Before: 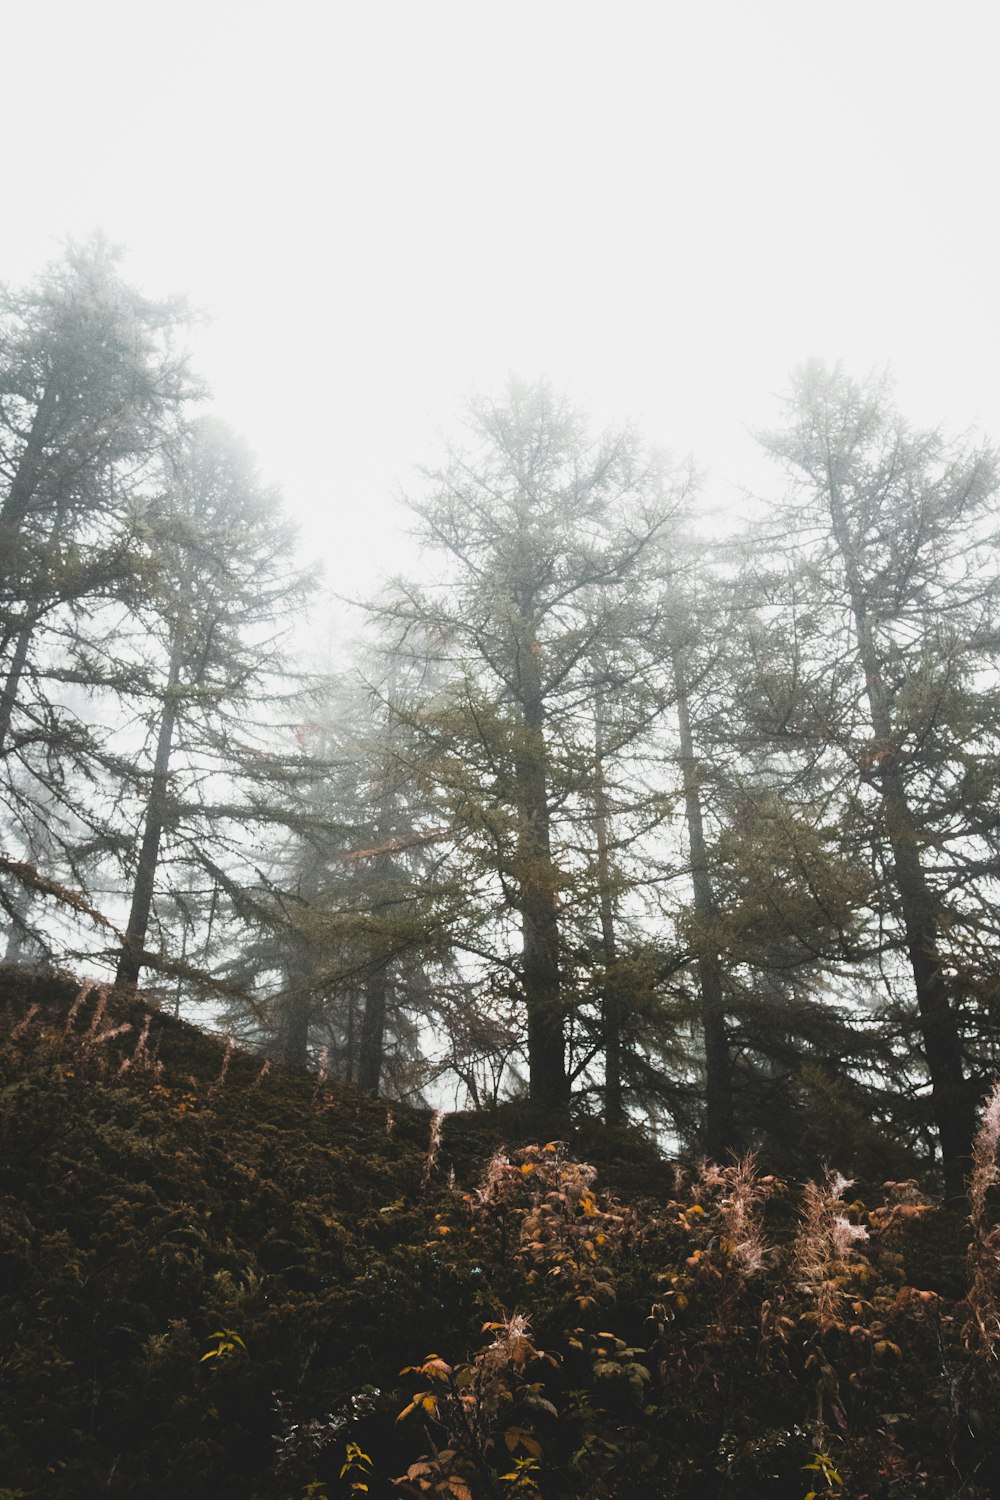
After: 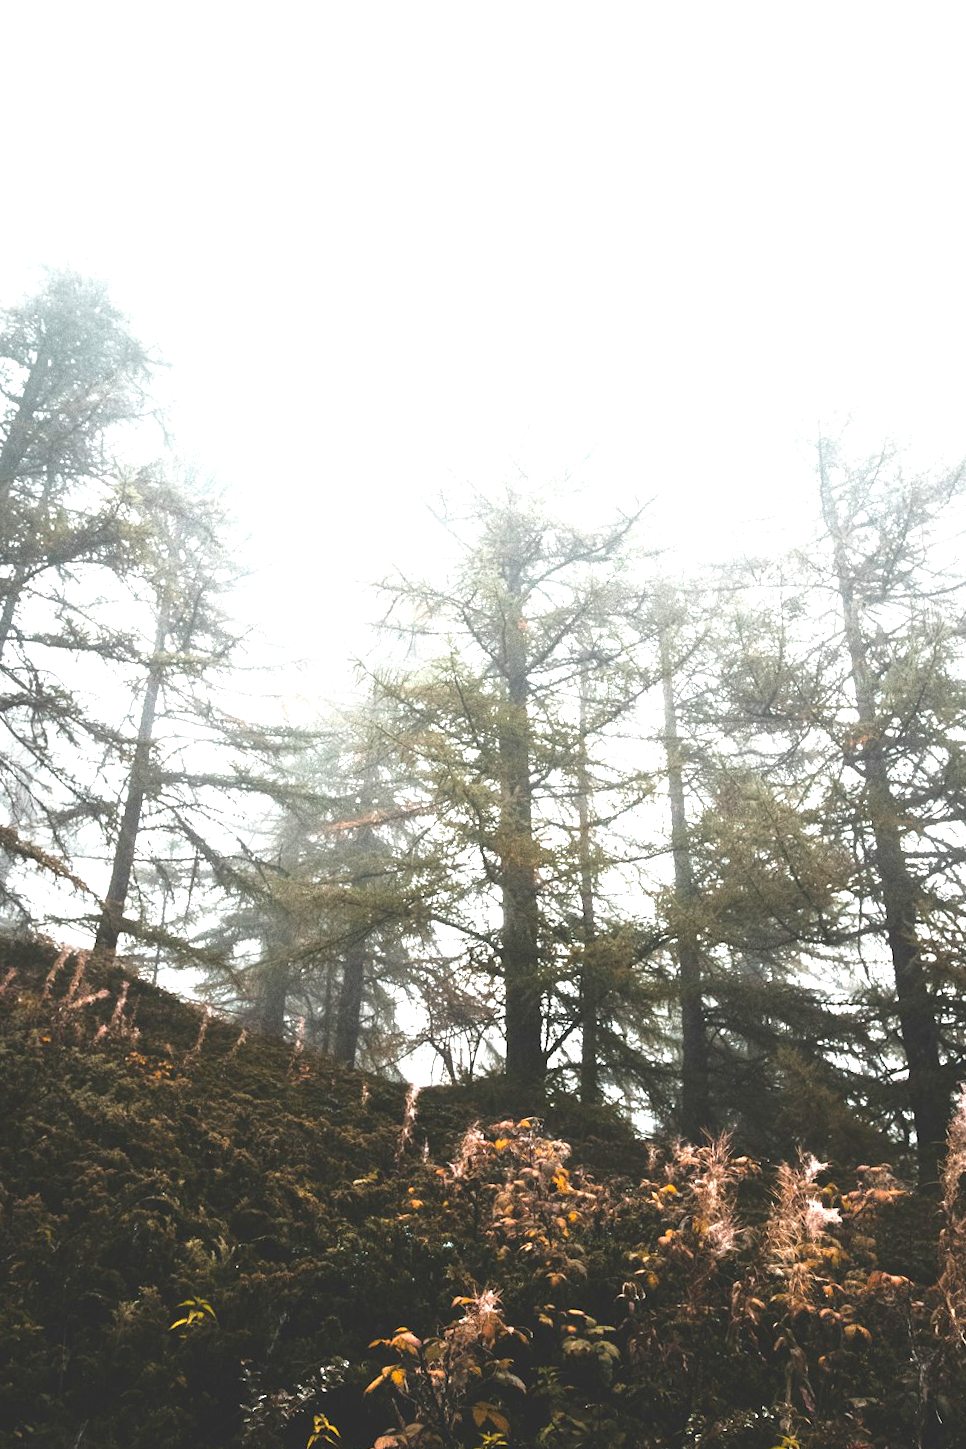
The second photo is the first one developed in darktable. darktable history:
exposure: exposure 1.155 EV, compensate highlight preservation false
crop and rotate: angle -1.34°
levels: mode automatic
